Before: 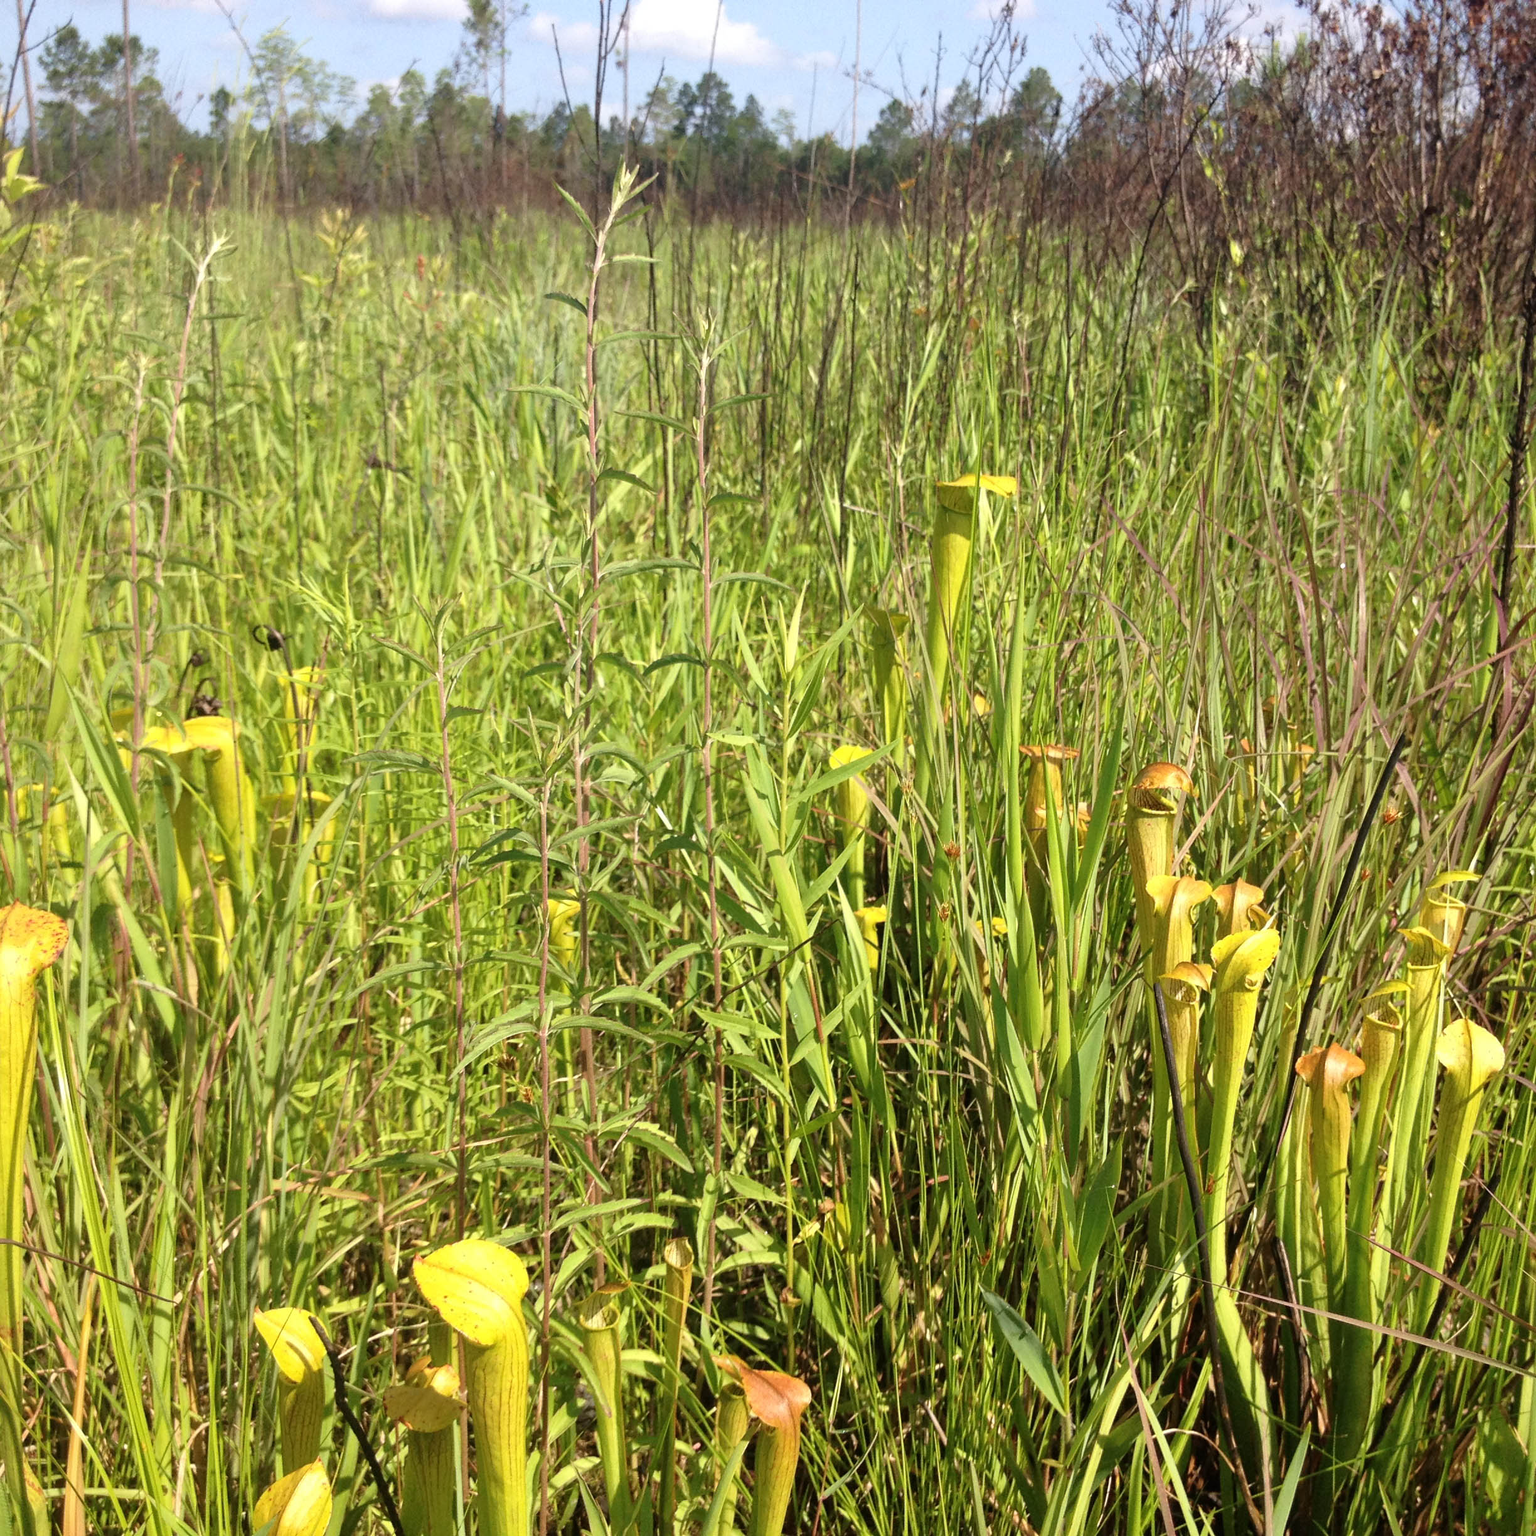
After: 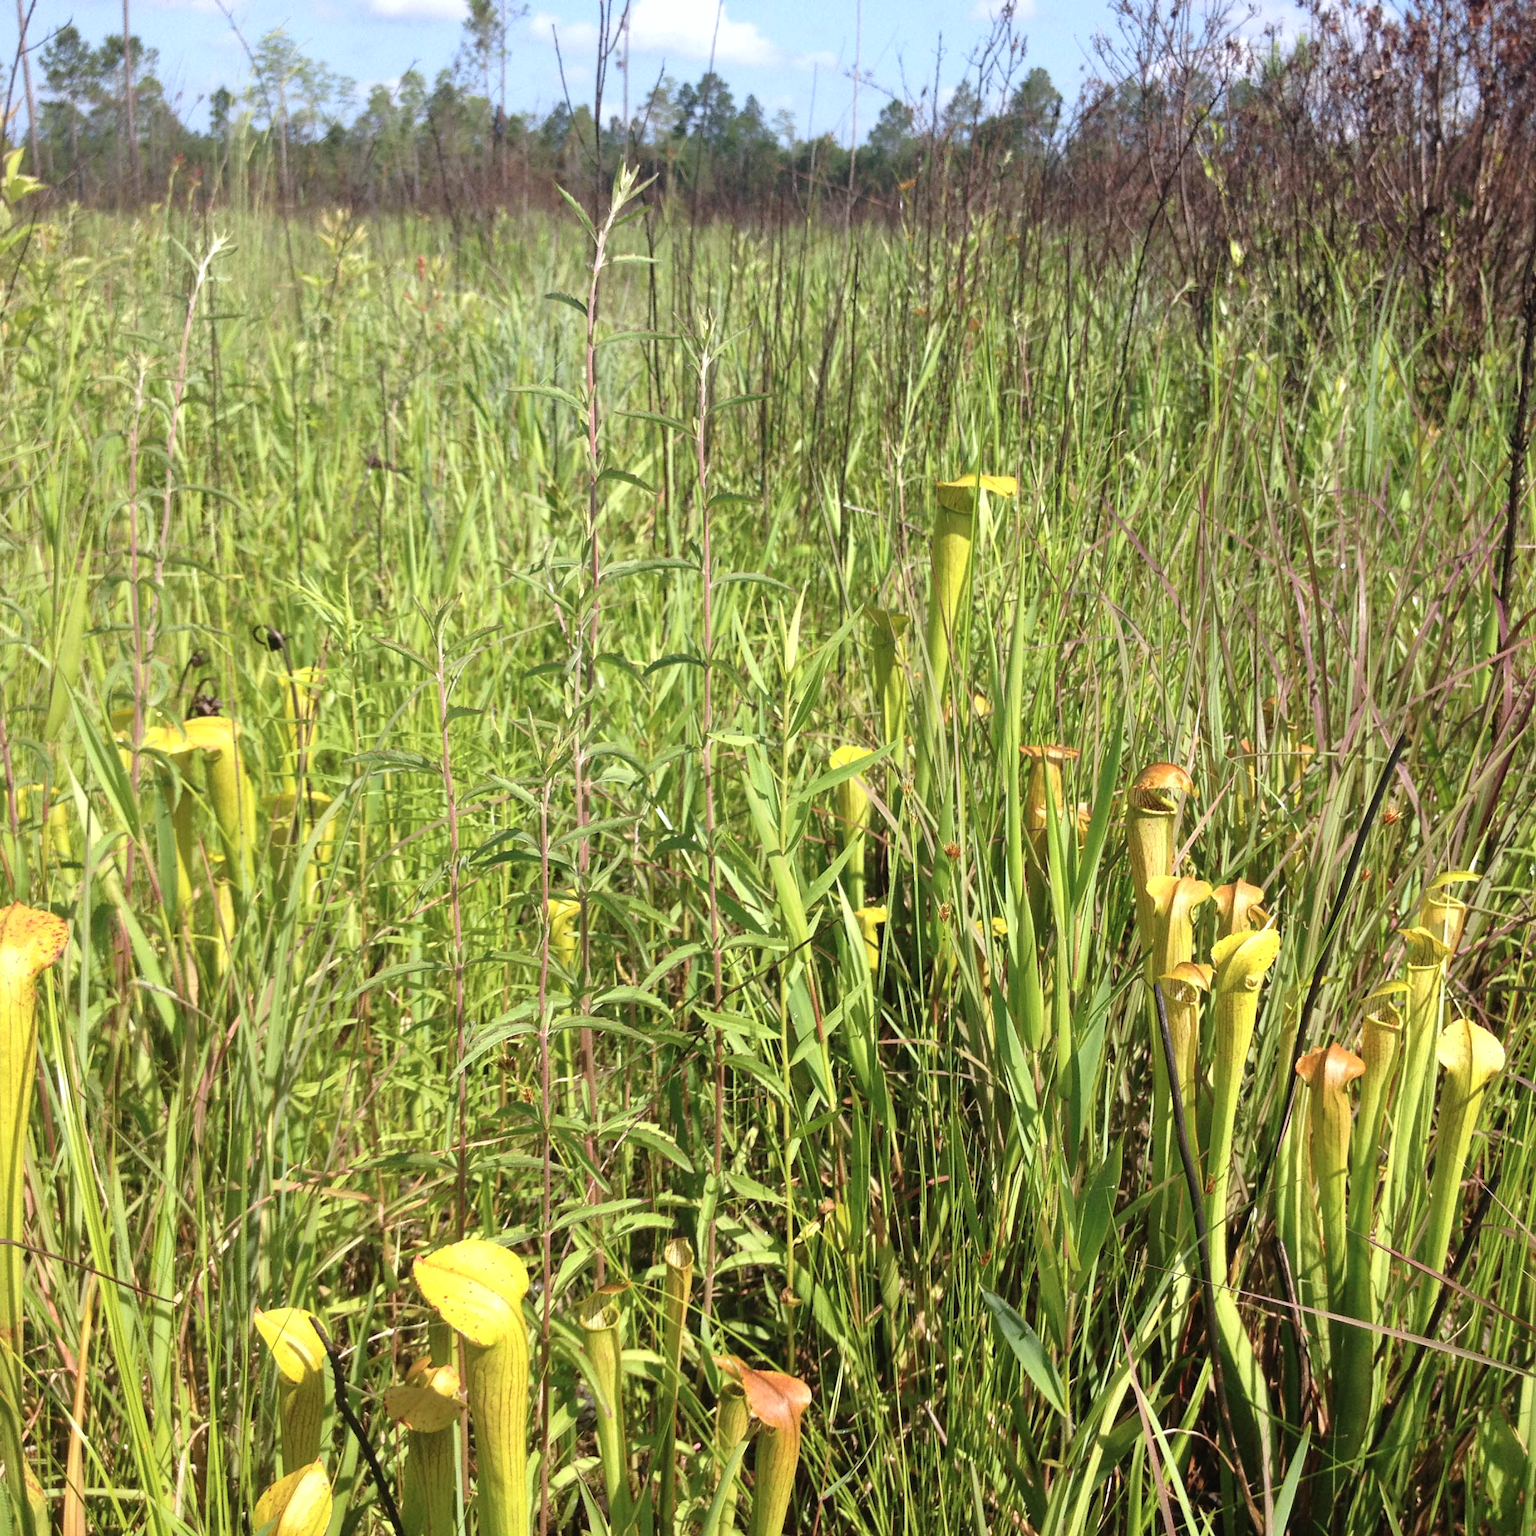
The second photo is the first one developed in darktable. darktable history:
color correction: highlights a* -0.769, highlights b* -9.34
exposure: black level correction -0.001, exposure 0.08 EV, compensate exposure bias true, compensate highlight preservation false
